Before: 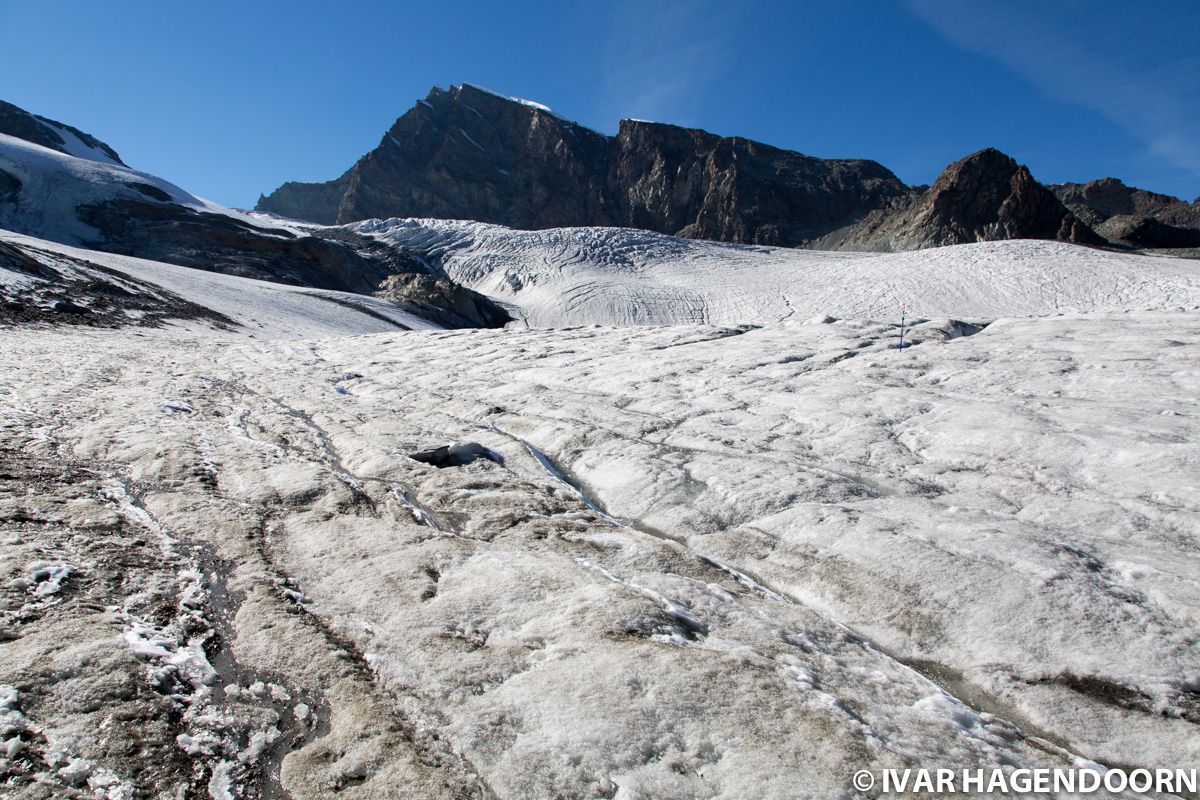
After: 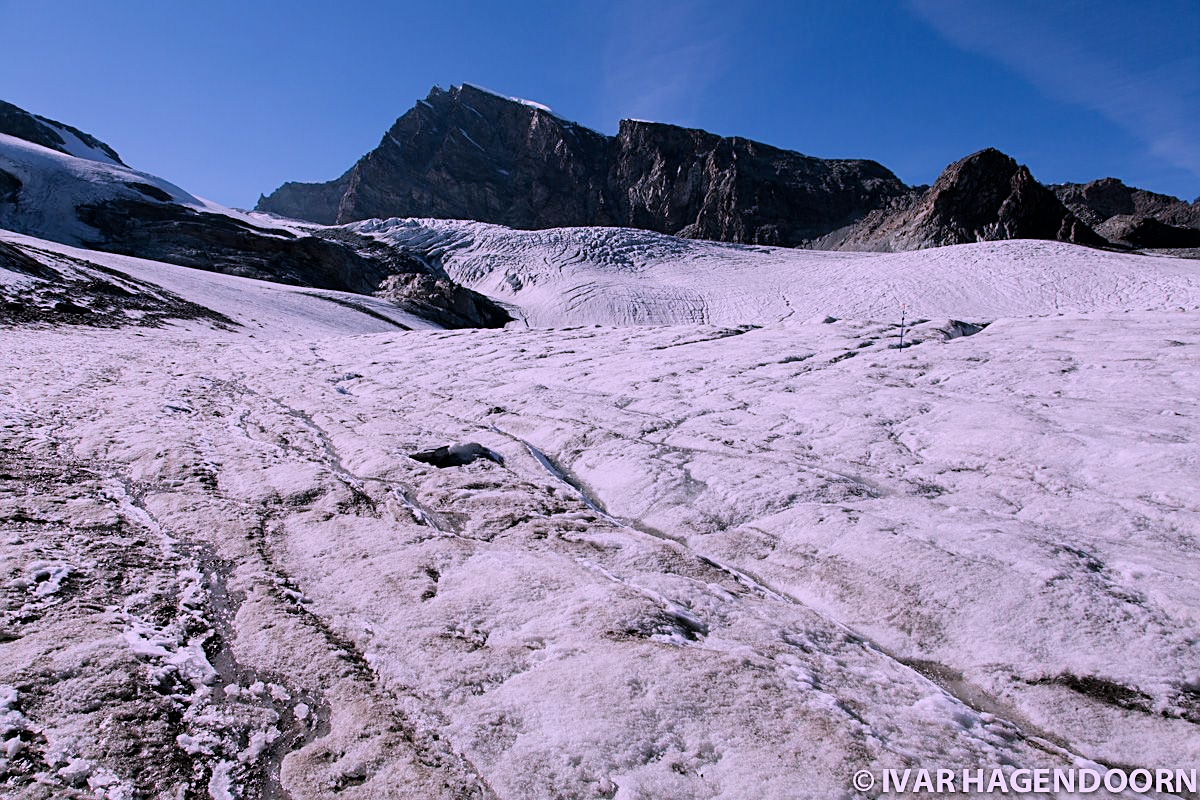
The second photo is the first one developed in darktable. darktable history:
sharpen: on, module defaults
filmic rgb: hardness 4.17
color correction: highlights a* 15.46, highlights b* -20.56
